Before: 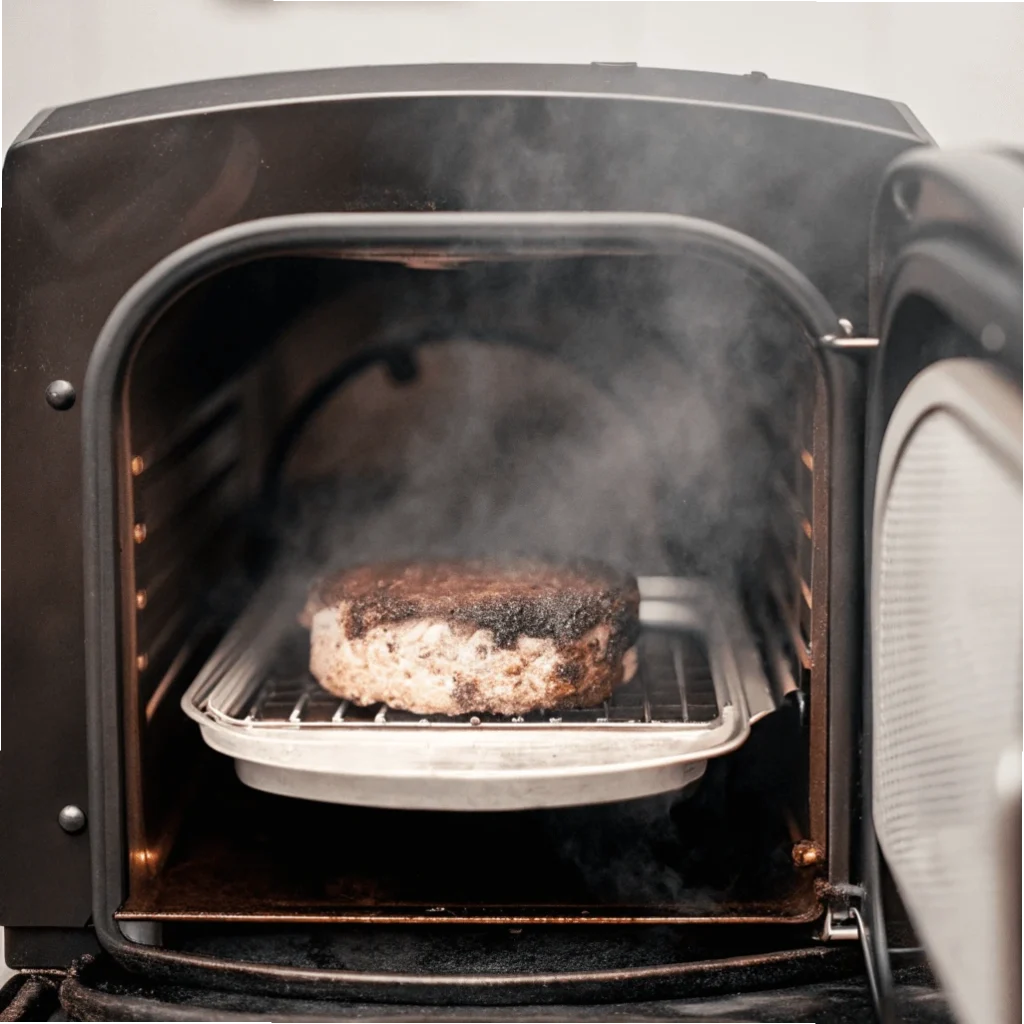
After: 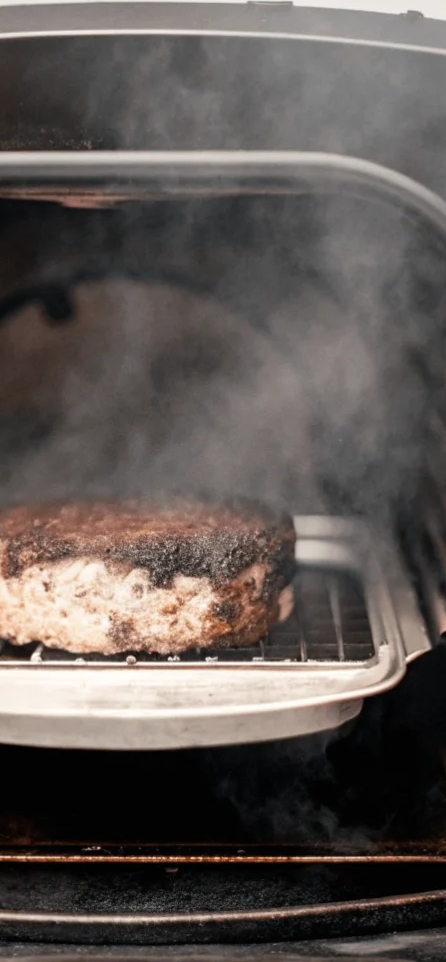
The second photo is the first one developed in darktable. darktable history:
crop: left 33.684%, top 6.023%, right 22.739%
